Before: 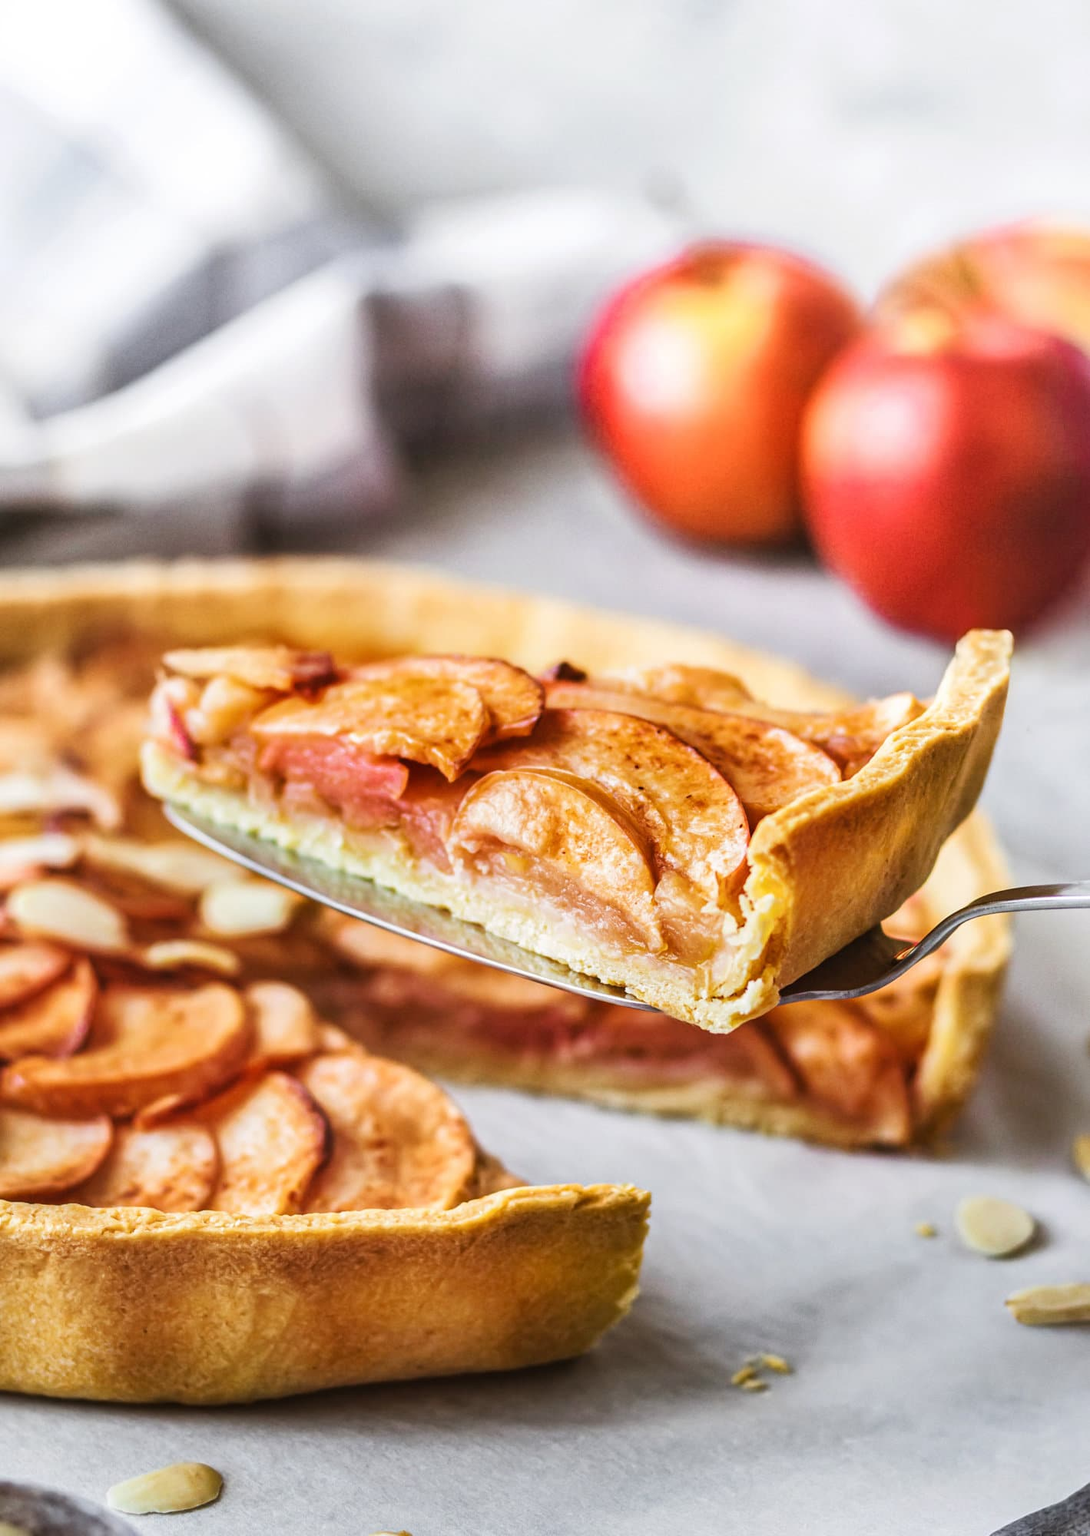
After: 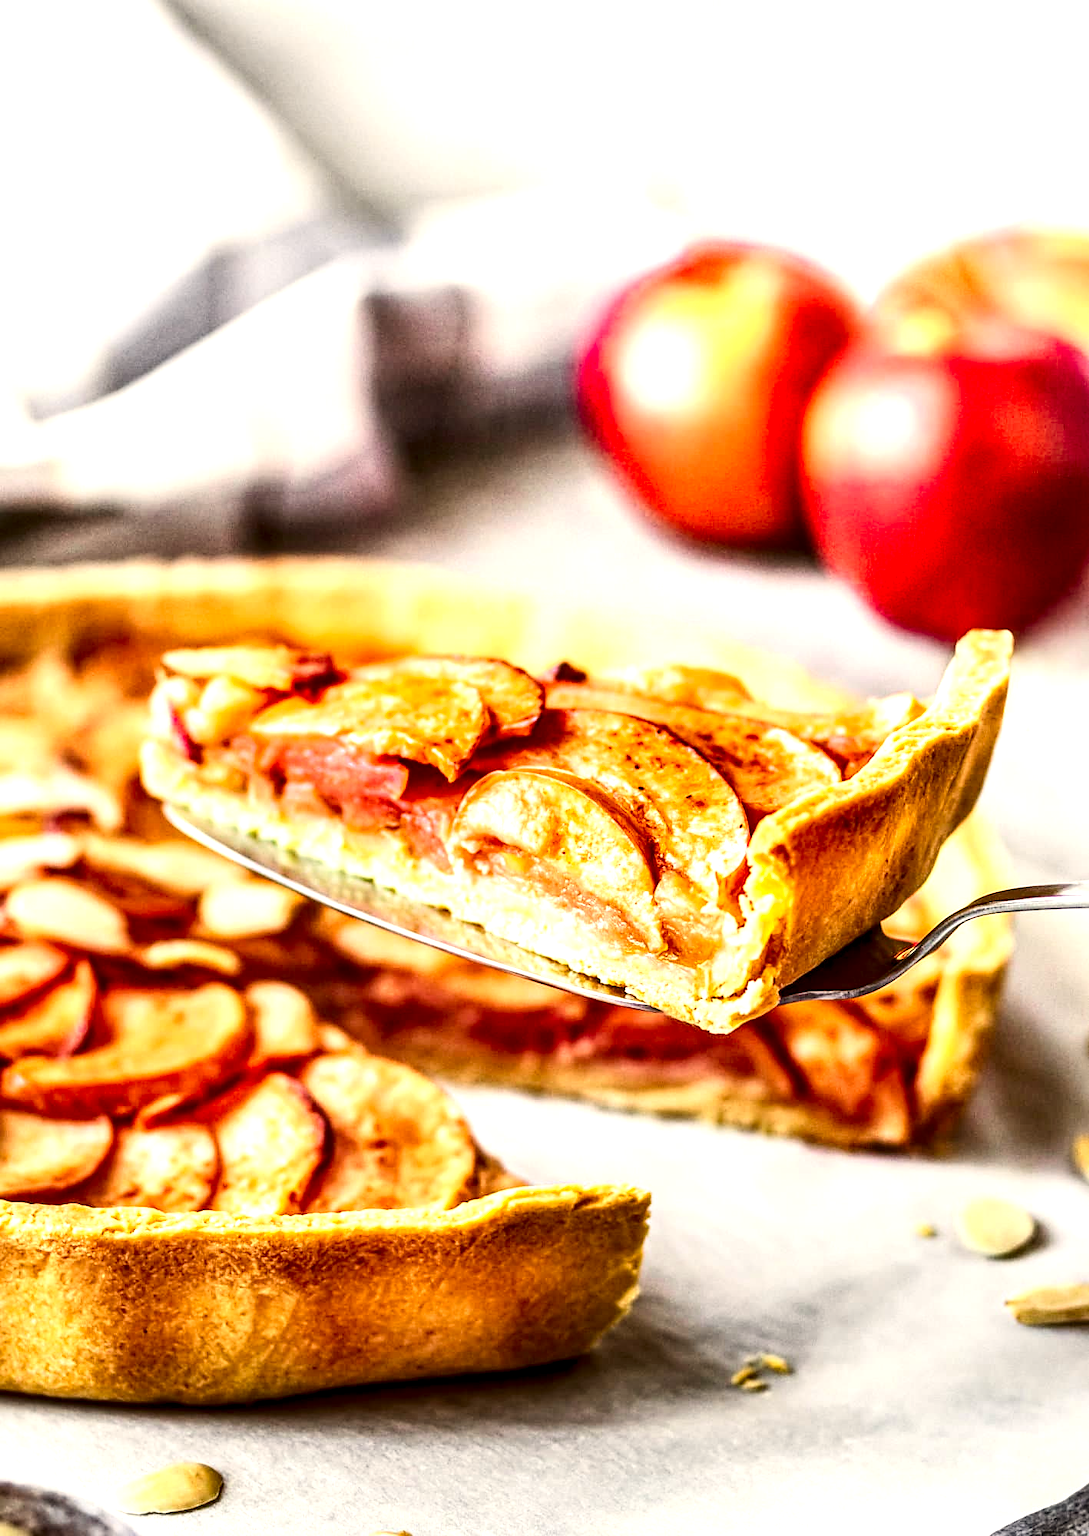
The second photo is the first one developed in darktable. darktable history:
local contrast: detail 150%
sharpen: radius 1.864, amount 0.398, threshold 1.271
contrast brightness saturation: contrast 0.21, brightness -0.11, saturation 0.21
exposure: black level correction 0.001, exposure 0.675 EV, compensate highlight preservation false
white balance: red 1.045, blue 0.932
